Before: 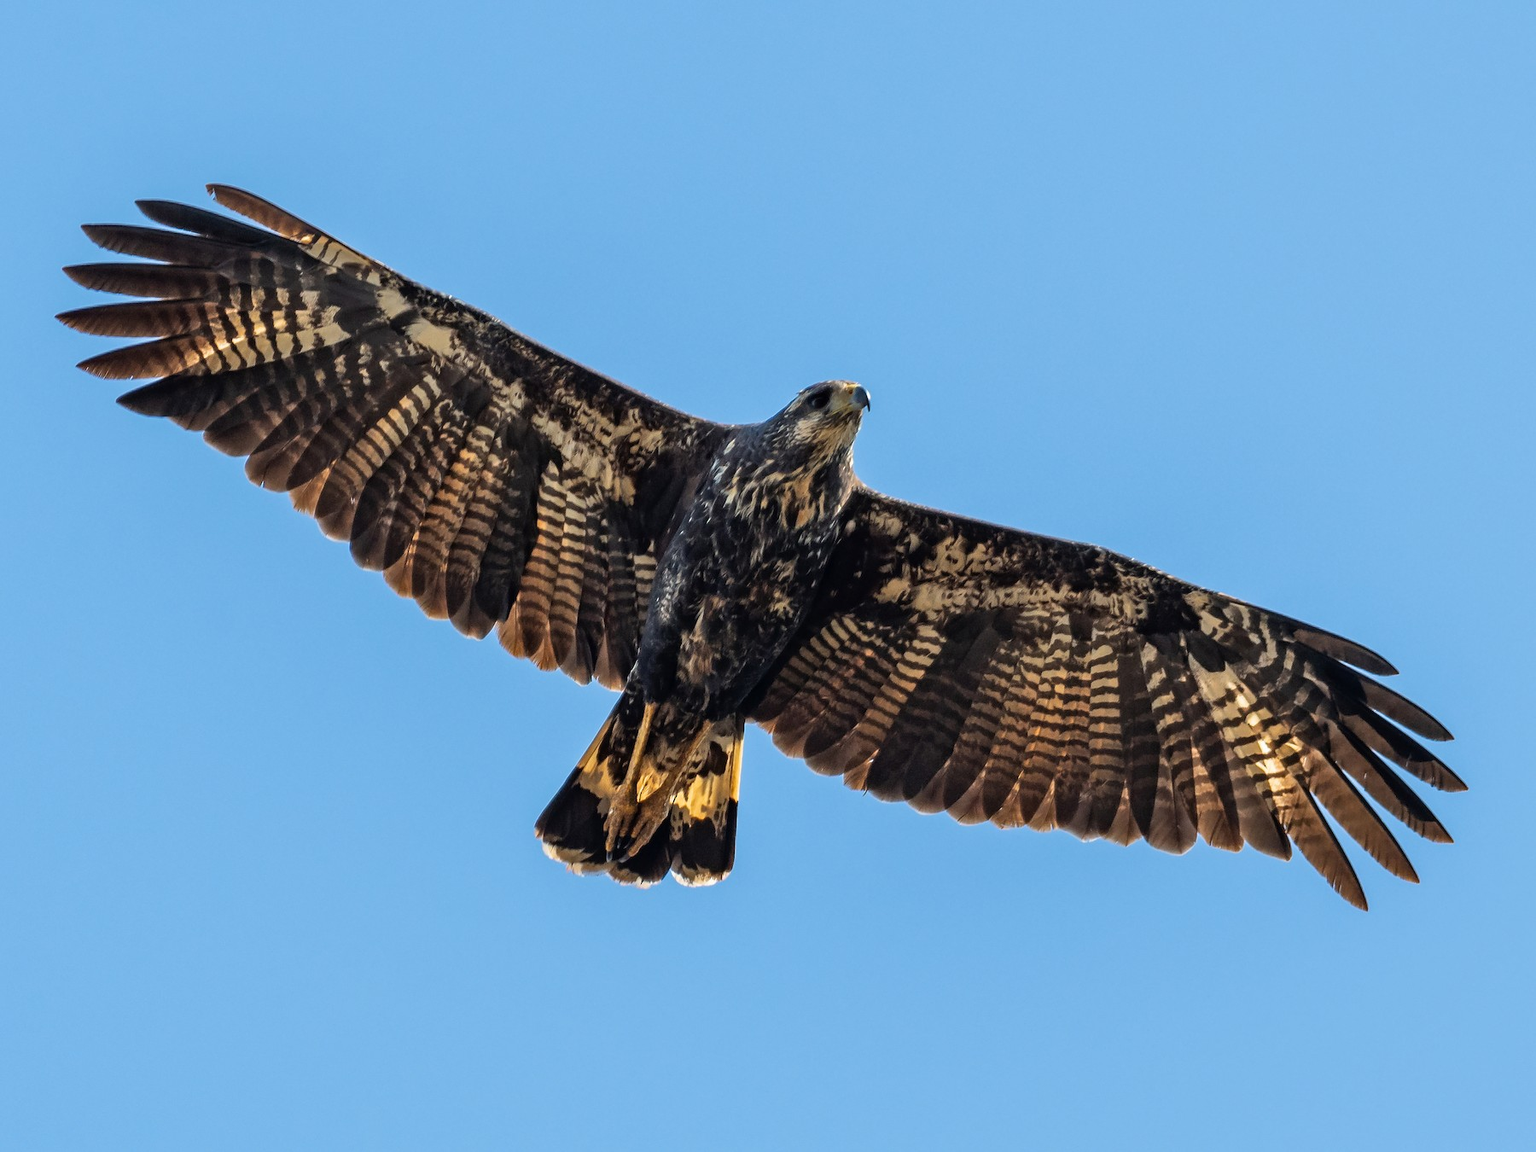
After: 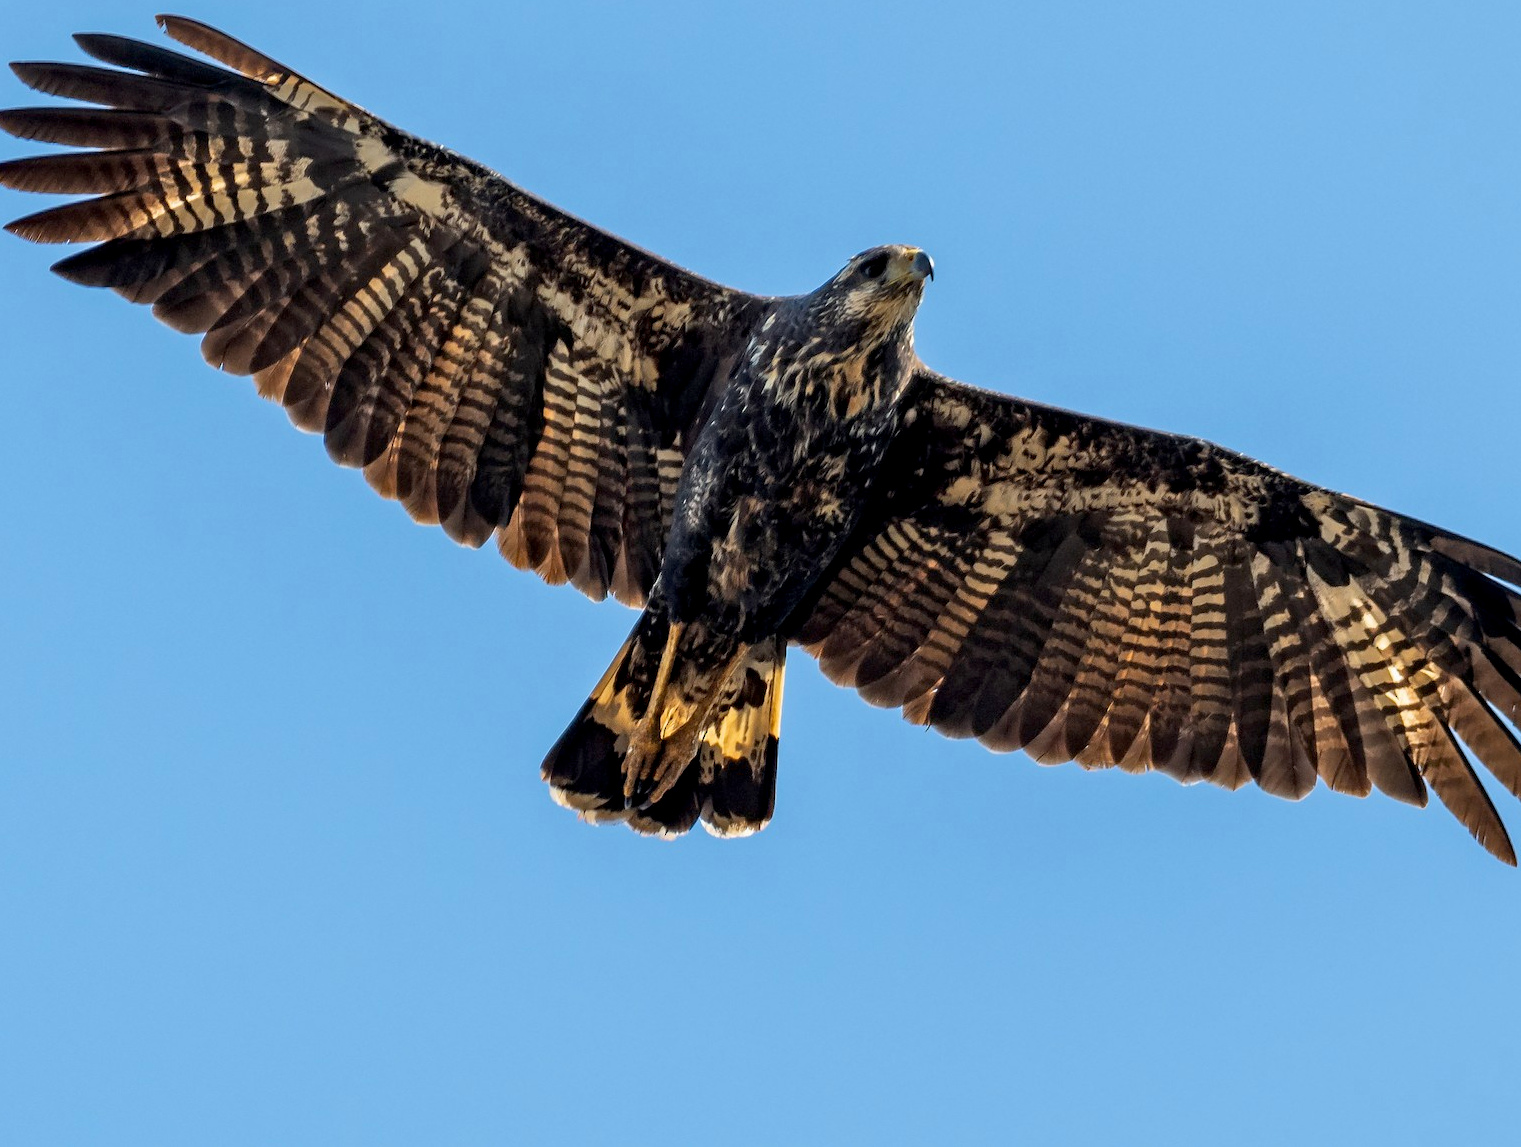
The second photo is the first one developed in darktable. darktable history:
exposure: black level correction 0.005, exposure 0.004 EV, compensate highlight preservation false
crop and rotate: left 4.805%, top 14.982%, right 10.675%
